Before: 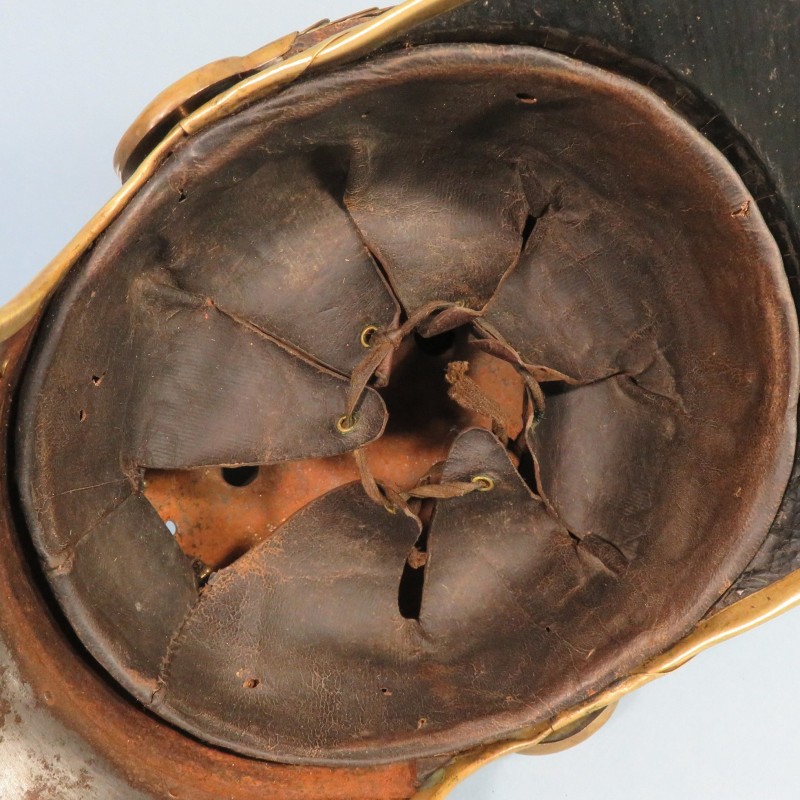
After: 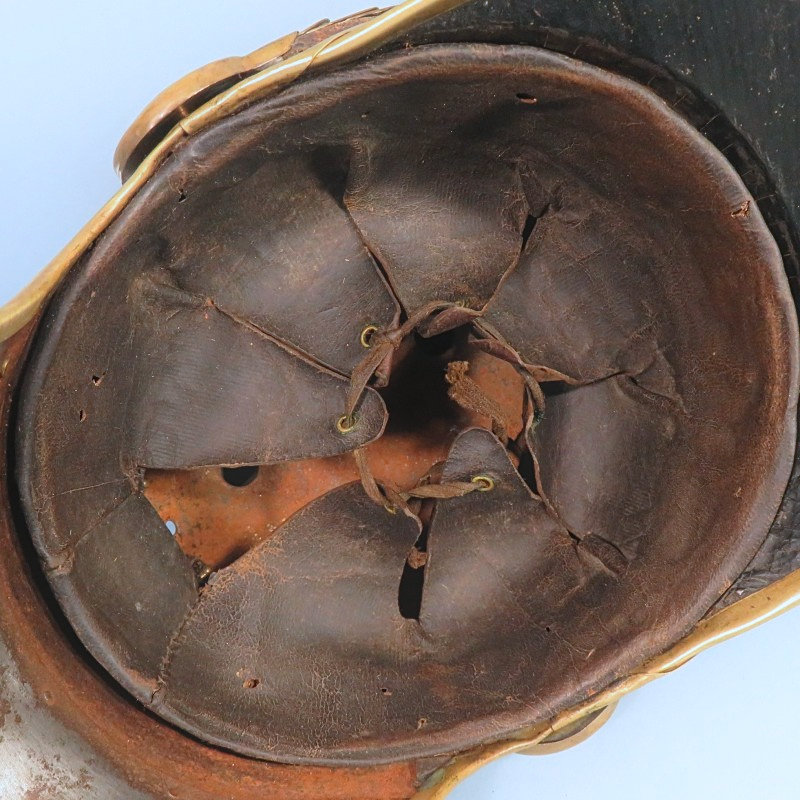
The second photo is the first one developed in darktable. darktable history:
contrast equalizer: y [[0.439, 0.44, 0.442, 0.457, 0.493, 0.498], [0.5 ×6], [0.5 ×6], [0 ×6], [0 ×6]]
sharpen: amount 0.2
shadows and highlights: radius 93.07, shadows -14.46, white point adjustment 0.23, highlights 31.48, compress 48.23%, highlights color adjustment 52.79%, soften with gaussian
tone equalizer: -7 EV 0.13 EV, smoothing diameter 25%, edges refinement/feathering 10, preserve details guided filter
color calibration: x 0.37, y 0.382, temperature 4313.32 K
